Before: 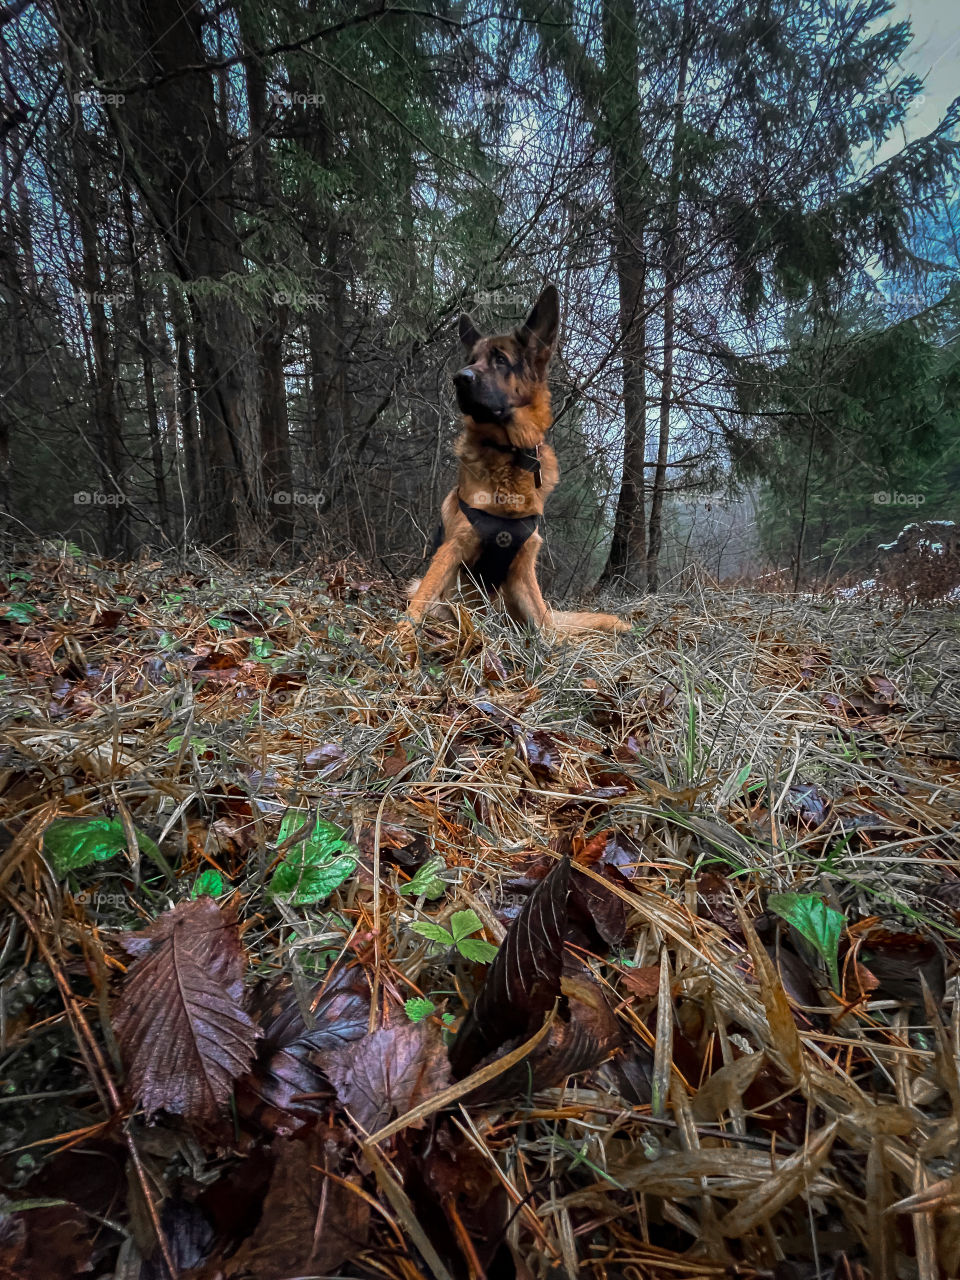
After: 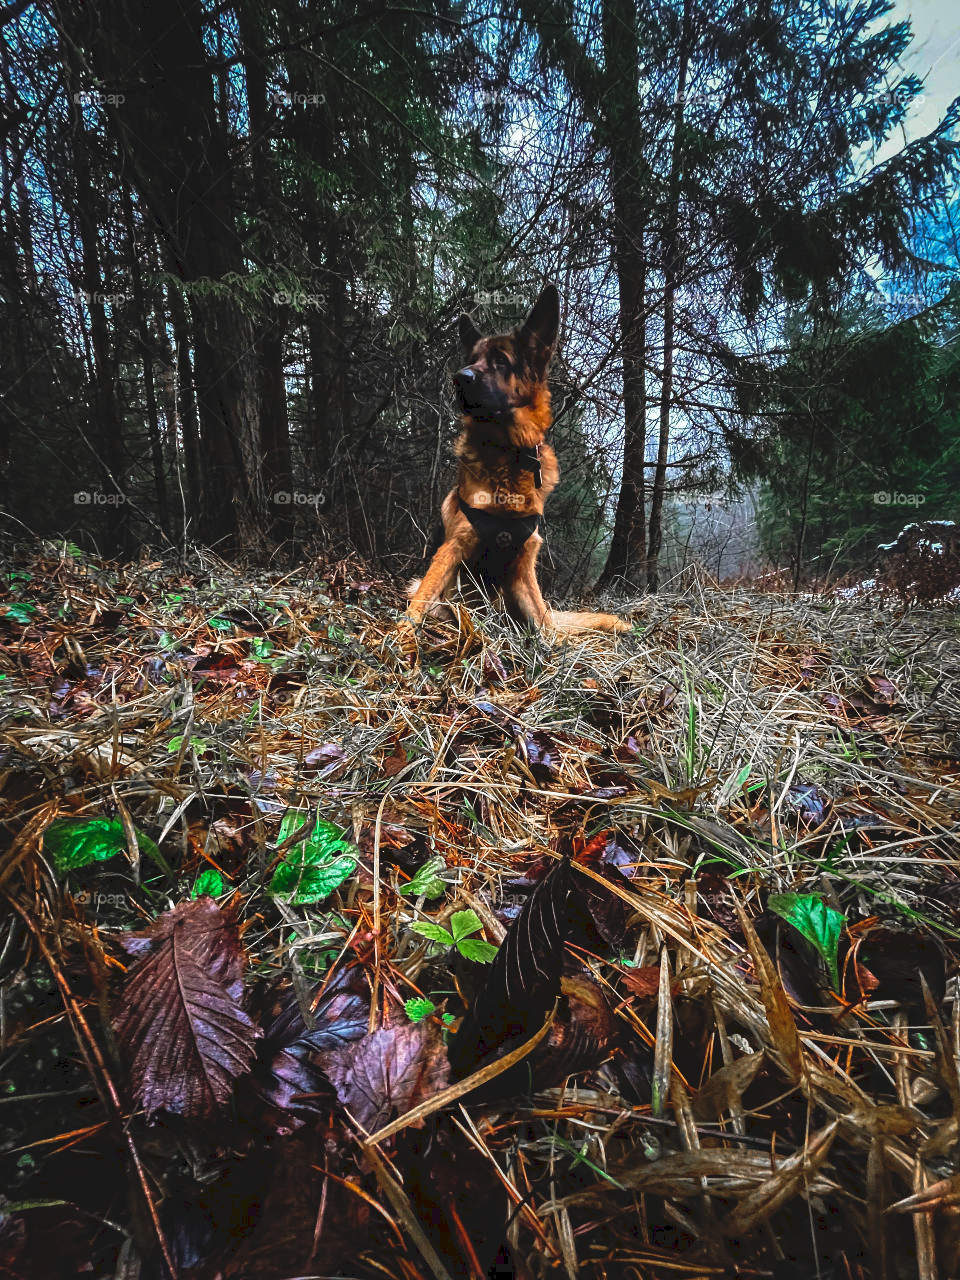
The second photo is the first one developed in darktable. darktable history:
tone curve: curves: ch0 [(0, 0) (0.003, 0.082) (0.011, 0.082) (0.025, 0.088) (0.044, 0.088) (0.069, 0.093) (0.1, 0.101) (0.136, 0.109) (0.177, 0.129) (0.224, 0.155) (0.277, 0.214) (0.335, 0.289) (0.399, 0.378) (0.468, 0.476) (0.543, 0.589) (0.623, 0.713) (0.709, 0.826) (0.801, 0.908) (0.898, 0.98) (1, 1)], preserve colors none
